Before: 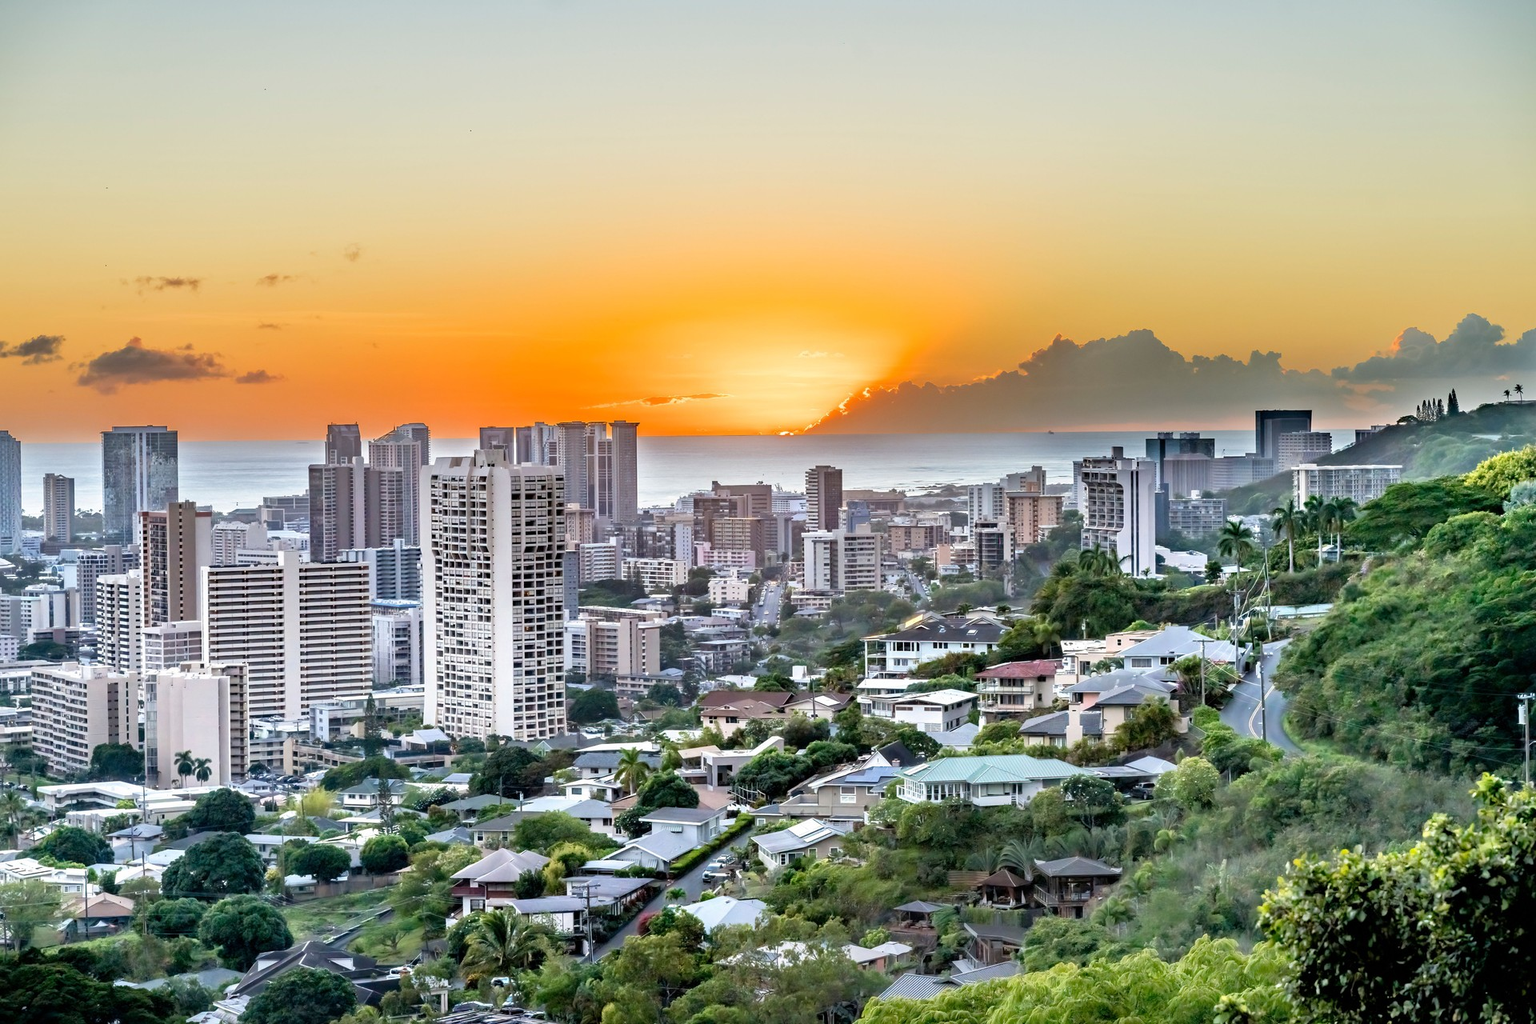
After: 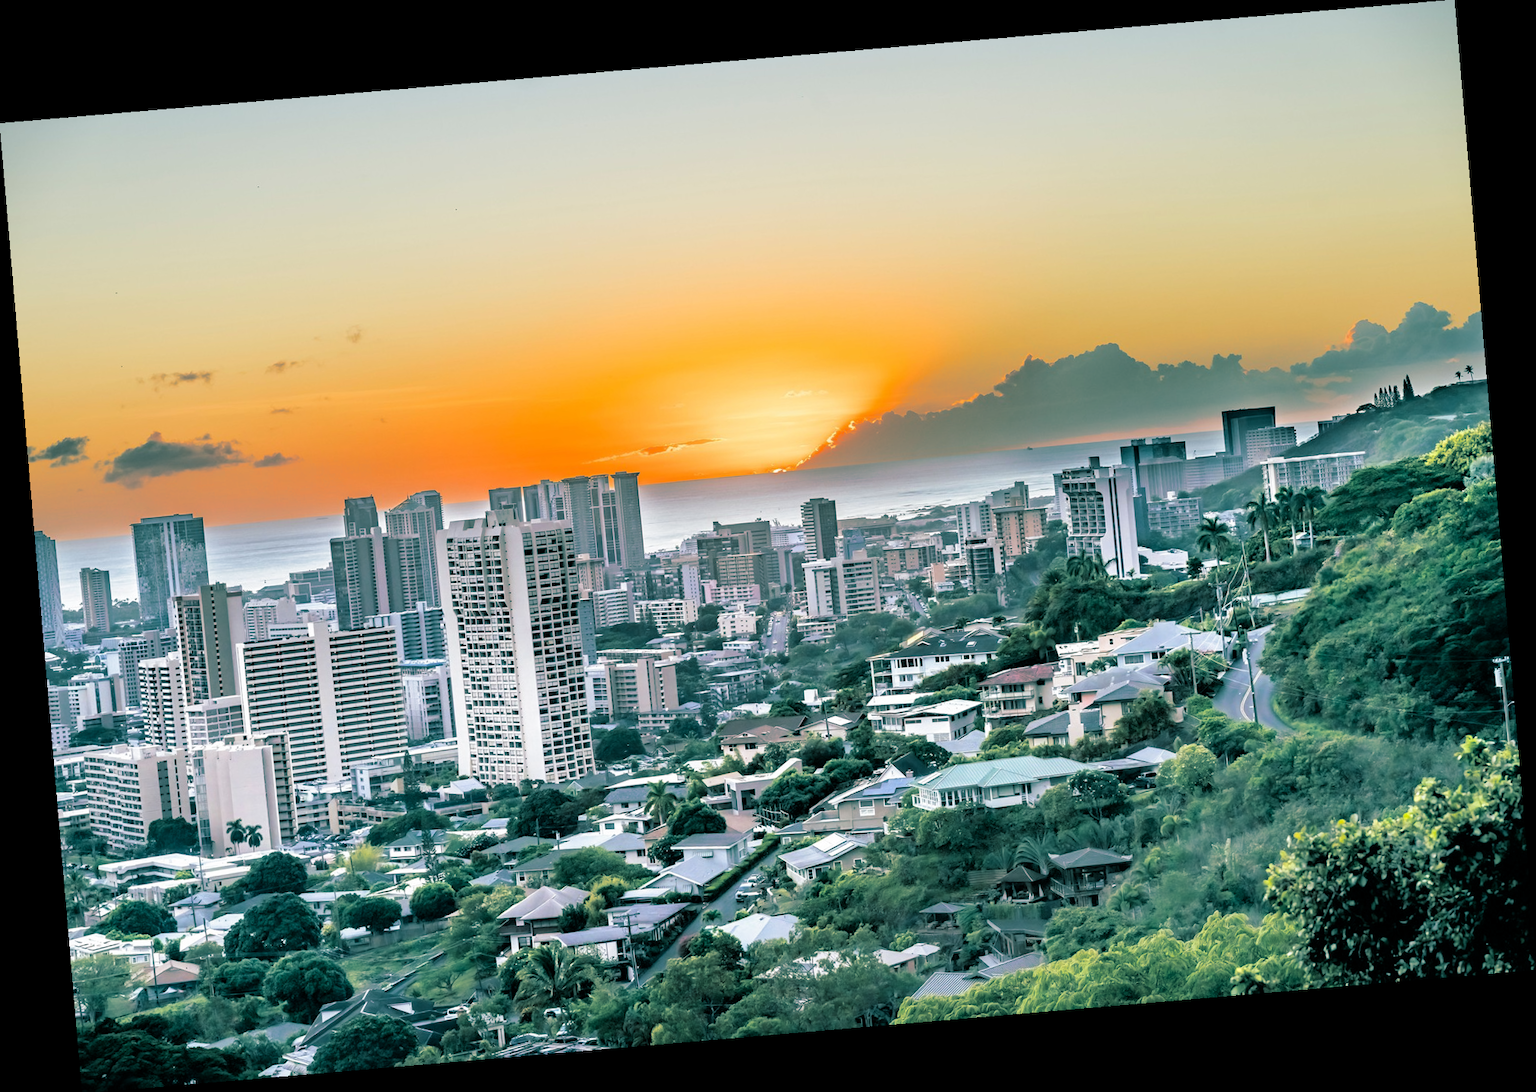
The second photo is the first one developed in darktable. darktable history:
rotate and perspective: rotation -4.86°, automatic cropping off
split-toning: shadows › hue 183.6°, shadows › saturation 0.52, highlights › hue 0°, highlights › saturation 0
